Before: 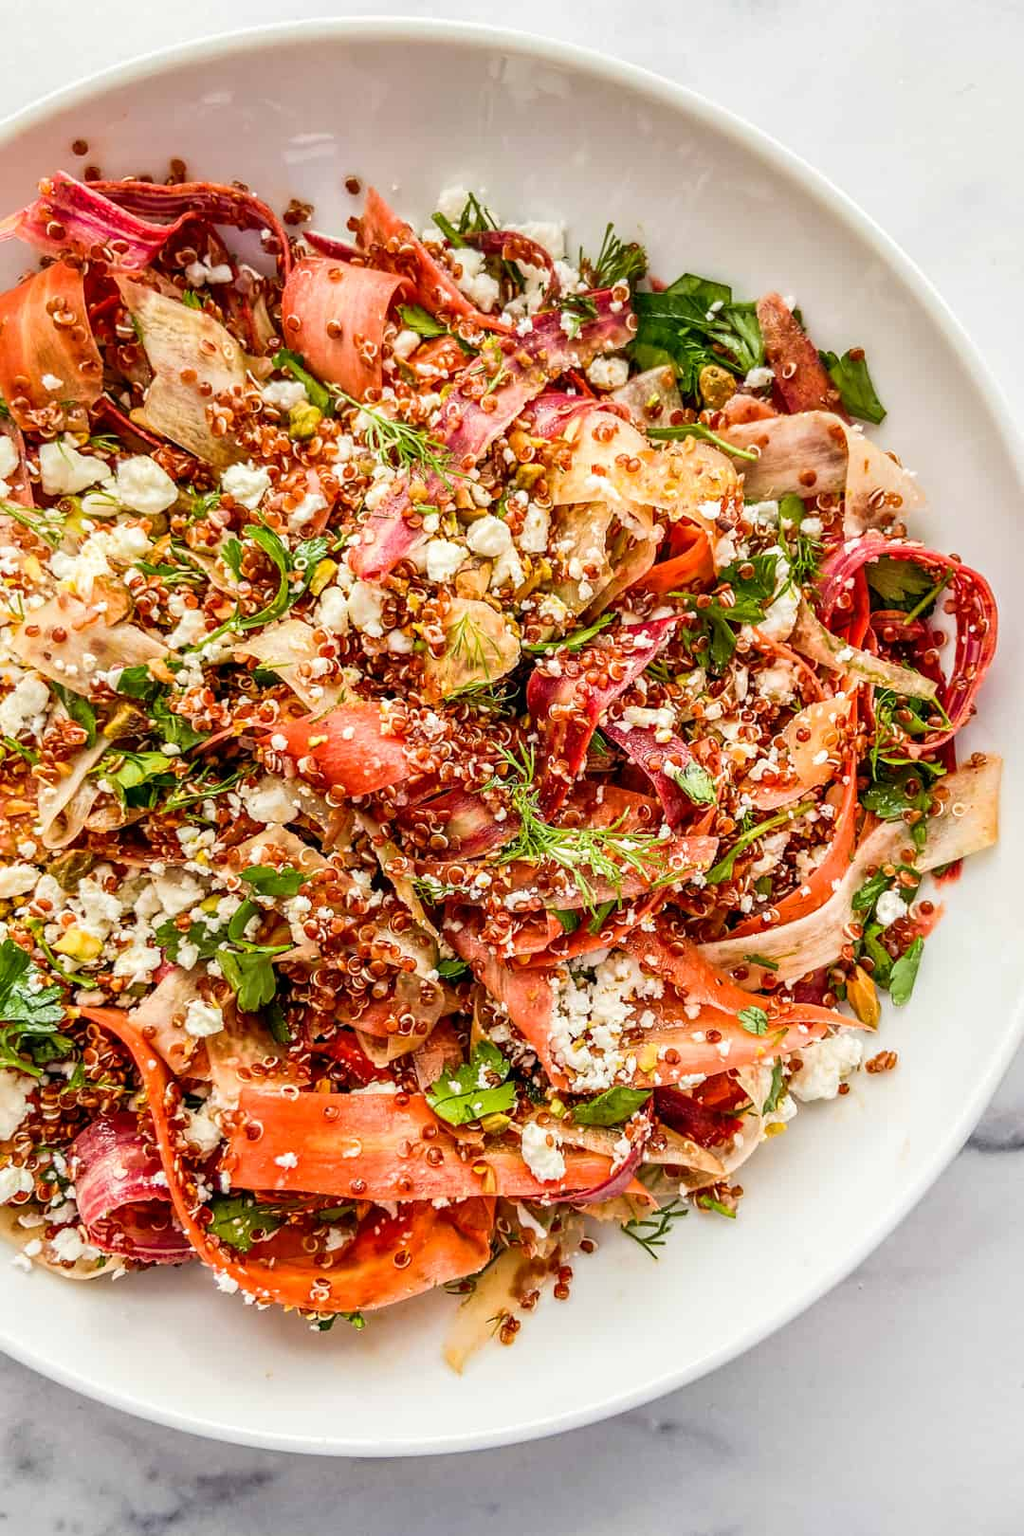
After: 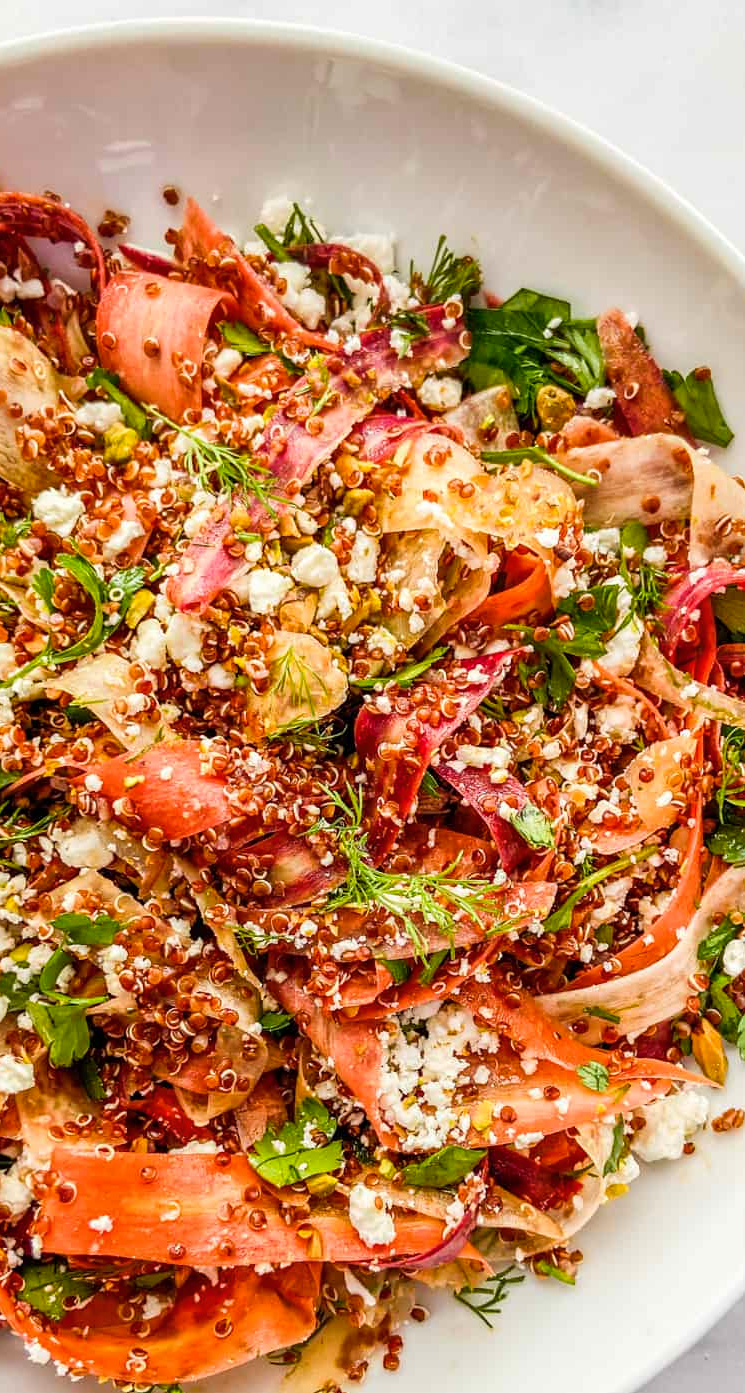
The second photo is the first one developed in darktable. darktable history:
crop: left 18.695%, right 12.247%, bottom 13.967%
color balance rgb: perceptual saturation grading › global saturation 0.043%, perceptual saturation grading › mid-tones 11.8%, global vibrance 20%
